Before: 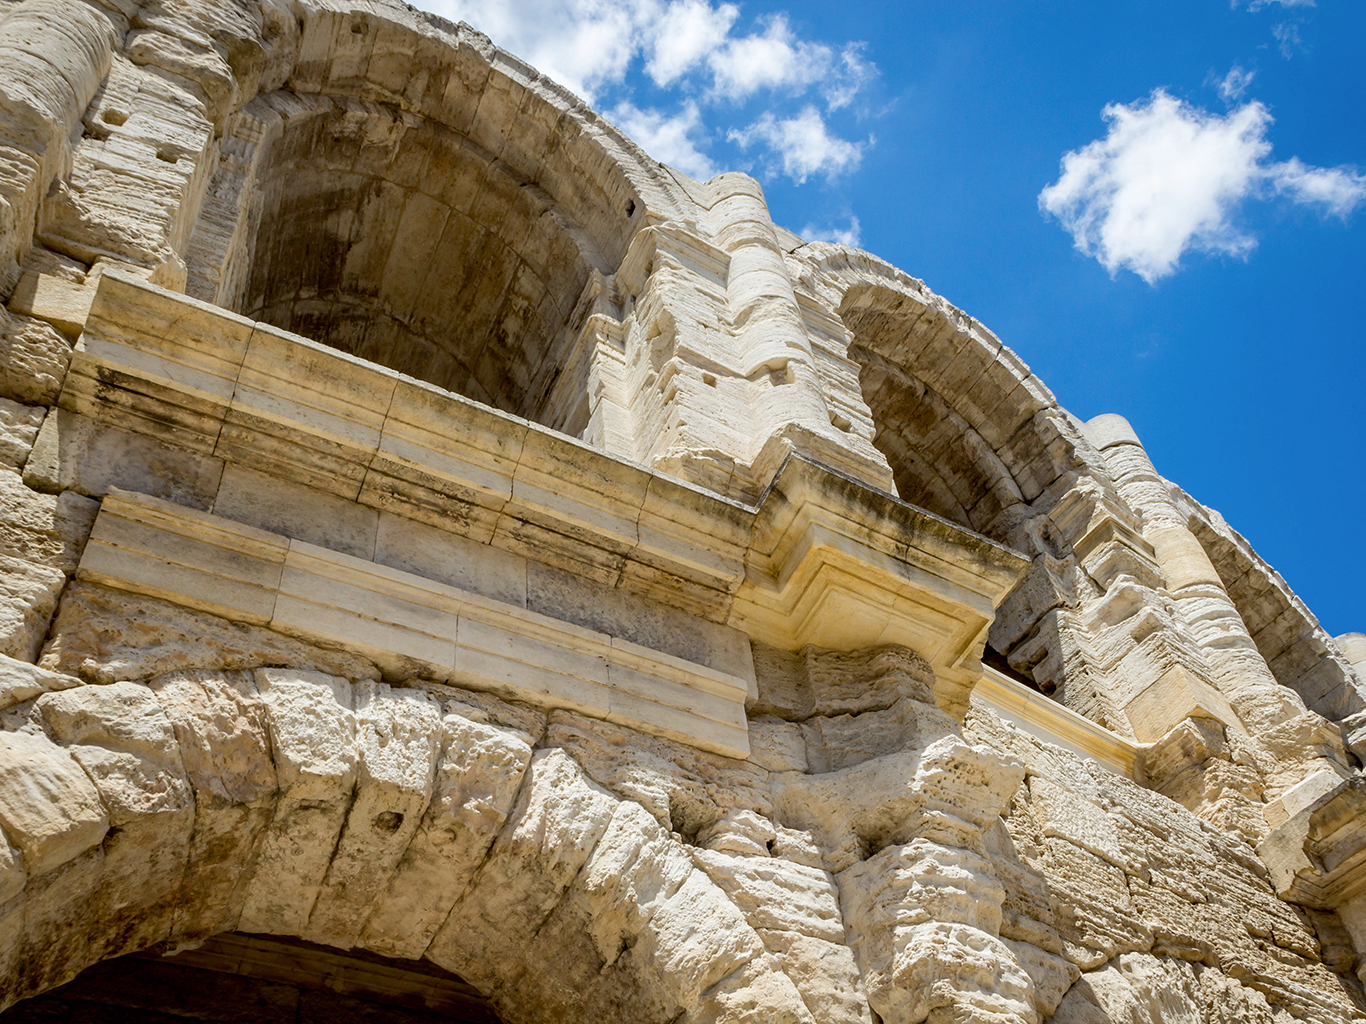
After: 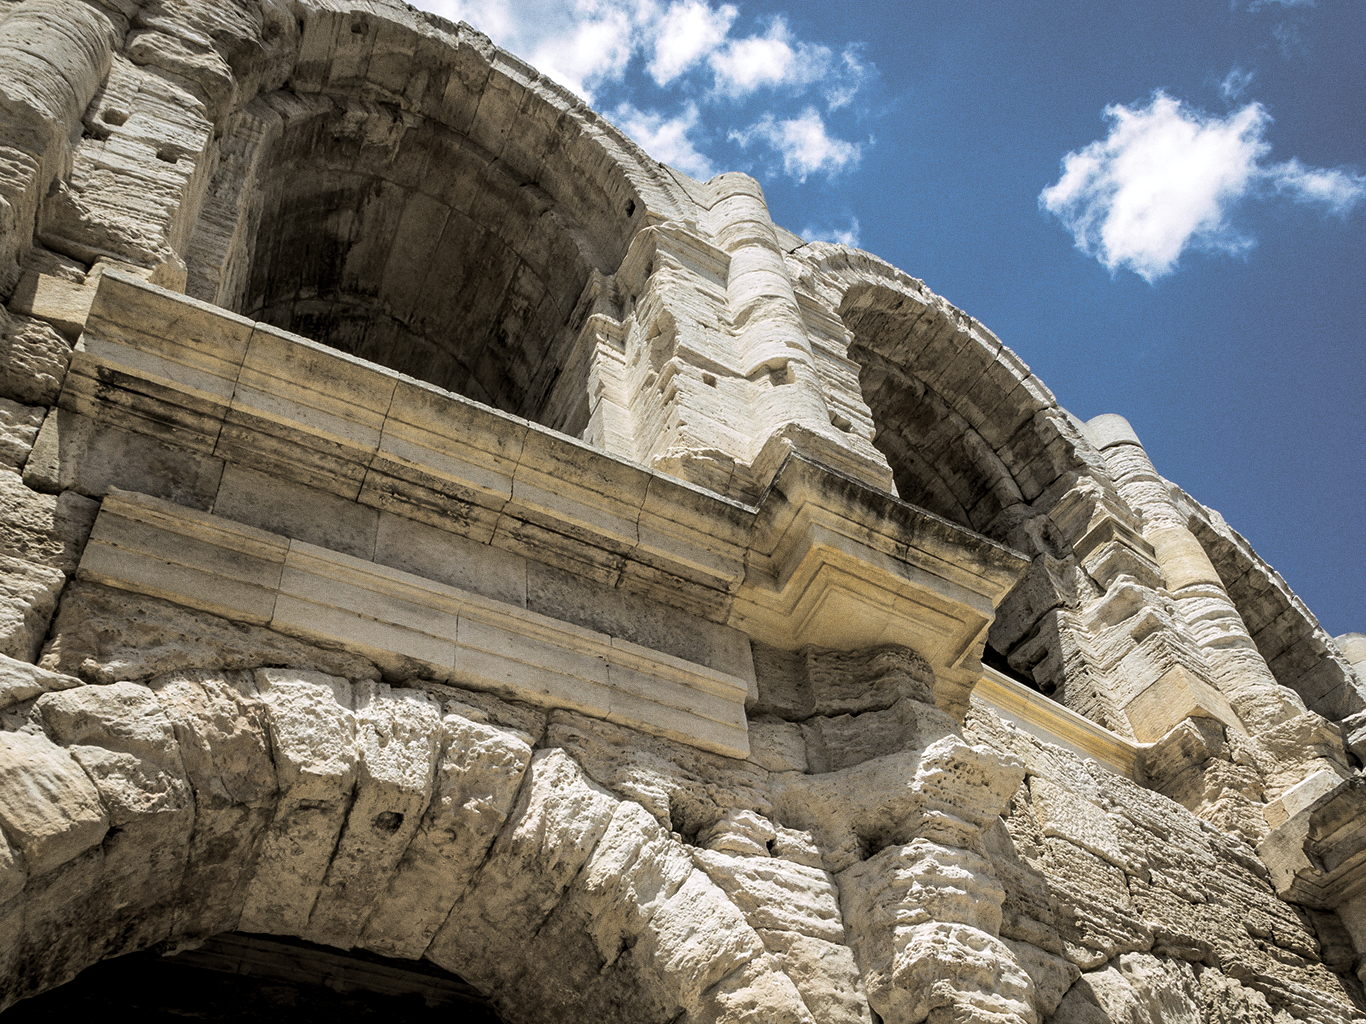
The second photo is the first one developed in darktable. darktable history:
levels: levels [0.029, 0.545, 0.971]
grain: coarseness 0.47 ISO
split-toning: shadows › hue 46.8°, shadows › saturation 0.17, highlights › hue 316.8°, highlights › saturation 0.27, balance -51.82
